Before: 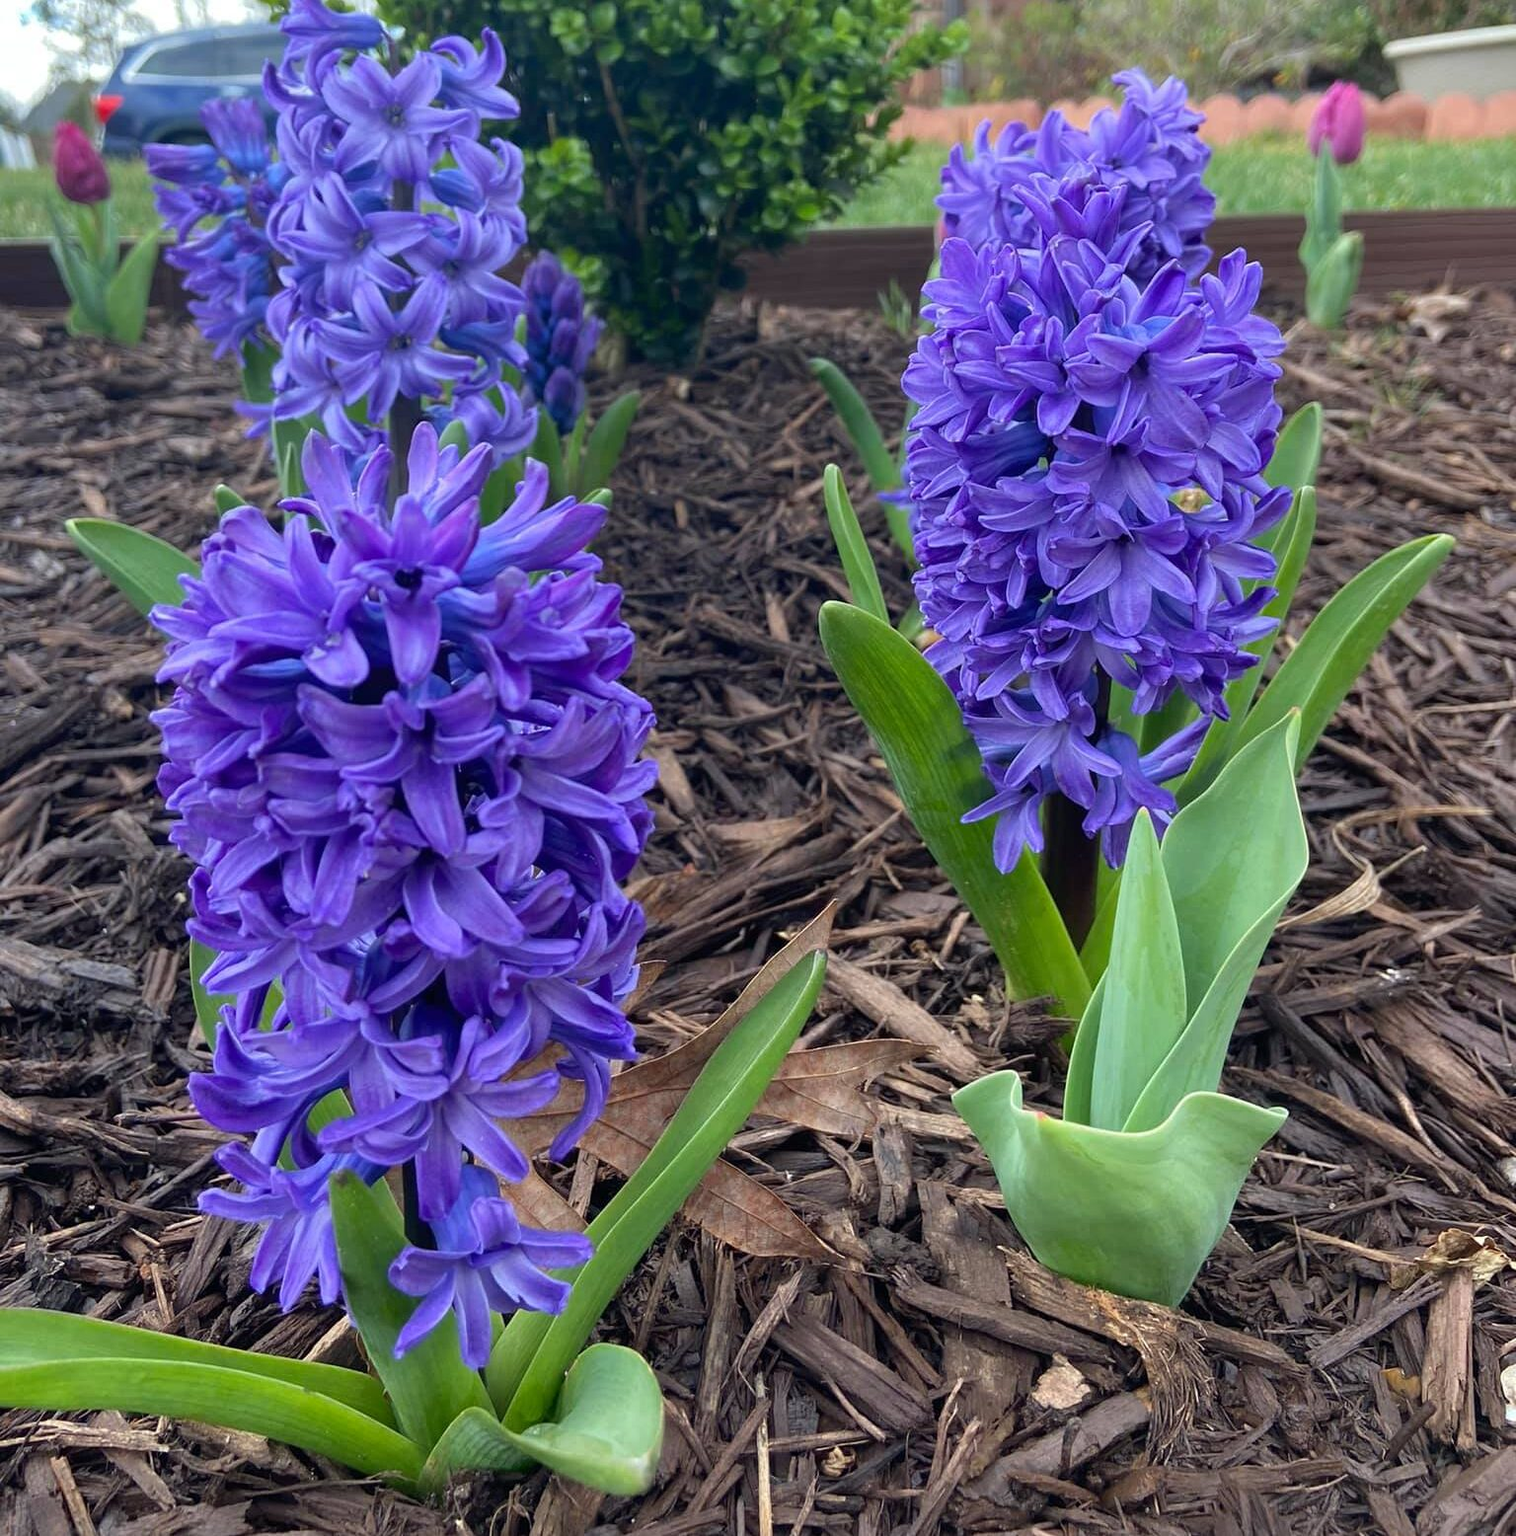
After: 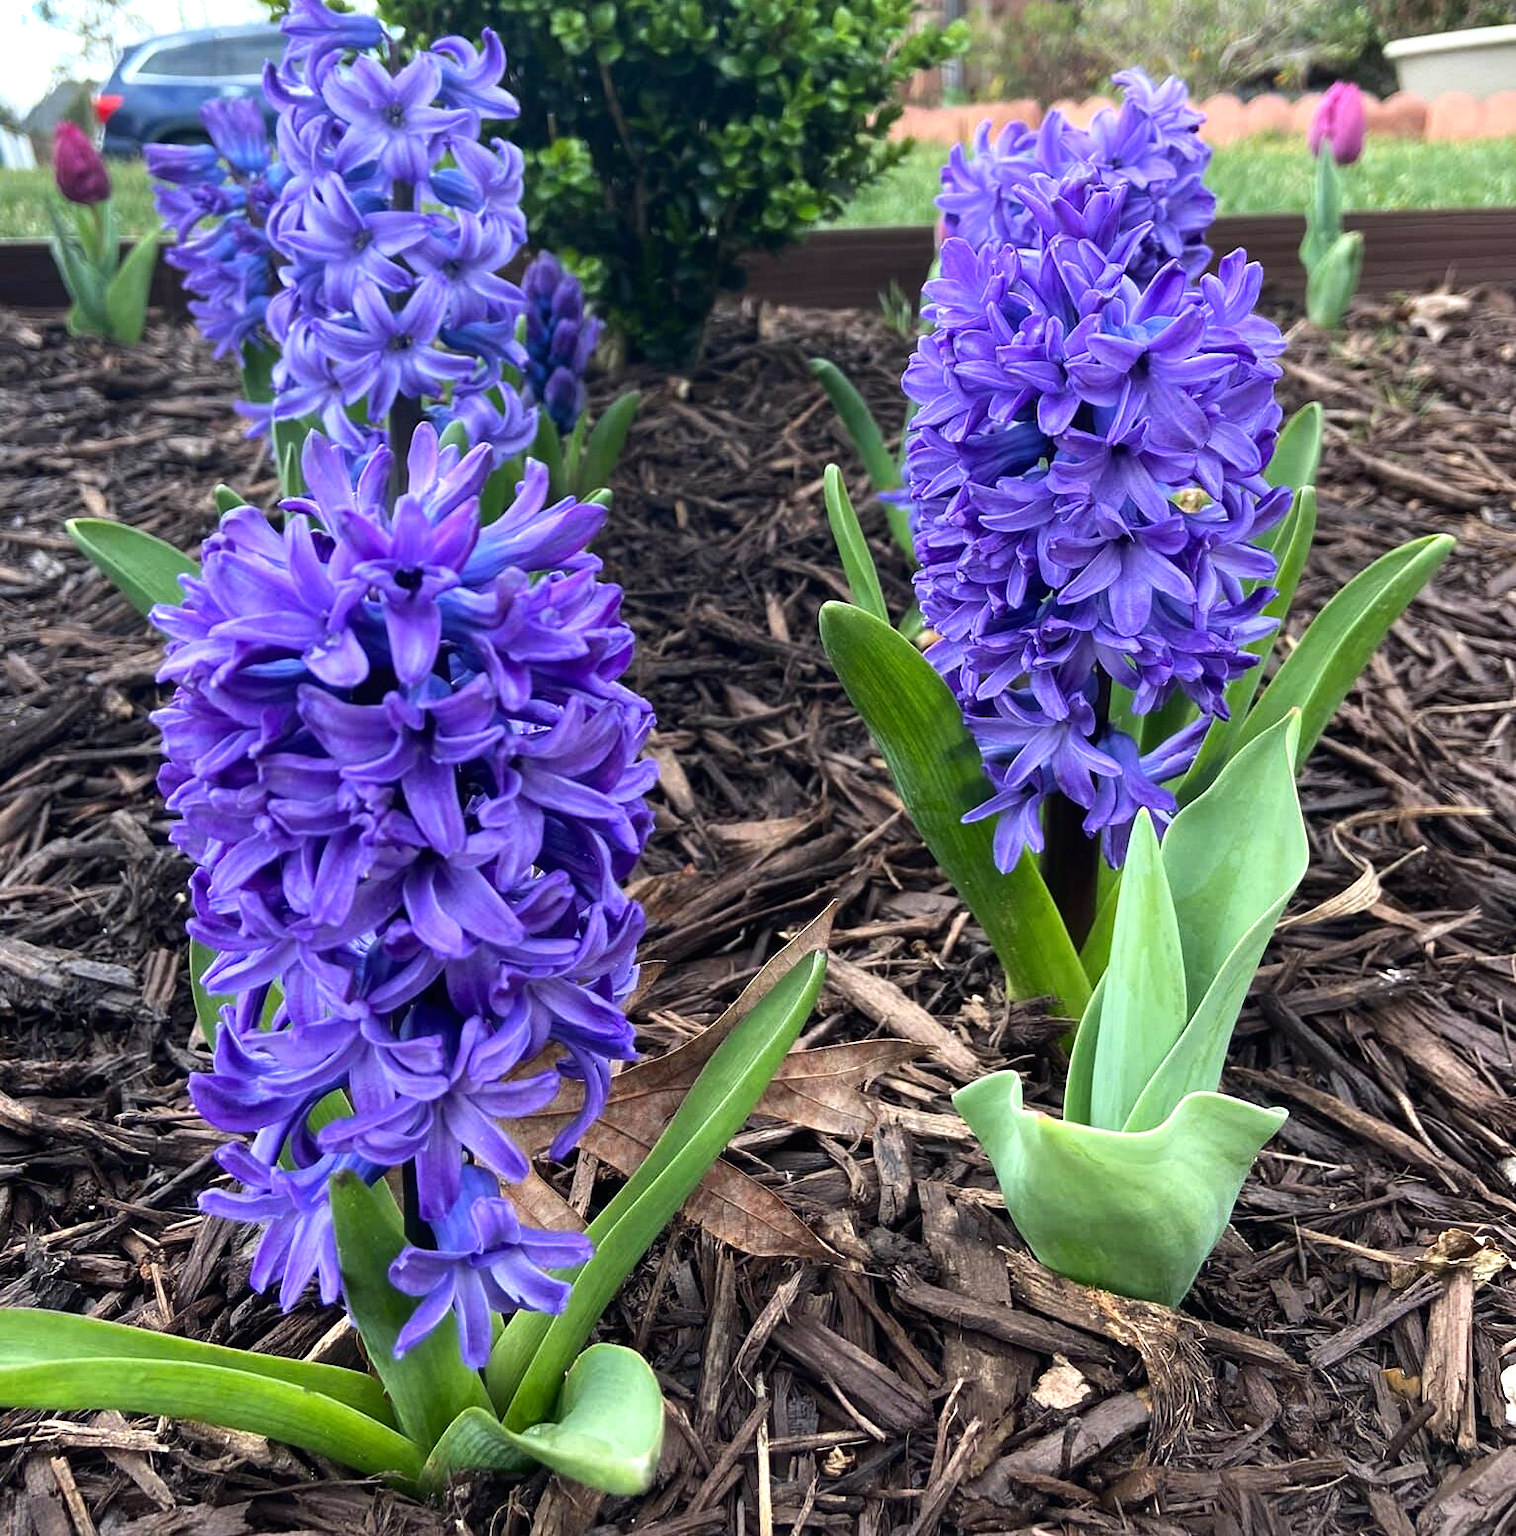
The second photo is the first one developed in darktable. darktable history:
exposure: exposure -0.041 EV, compensate highlight preservation false
shadows and highlights: shadows 0, highlights 40
tone equalizer: -8 EV -0.75 EV, -7 EV -0.7 EV, -6 EV -0.6 EV, -5 EV -0.4 EV, -3 EV 0.4 EV, -2 EV 0.6 EV, -1 EV 0.7 EV, +0 EV 0.75 EV, edges refinement/feathering 500, mask exposure compensation -1.57 EV, preserve details no
